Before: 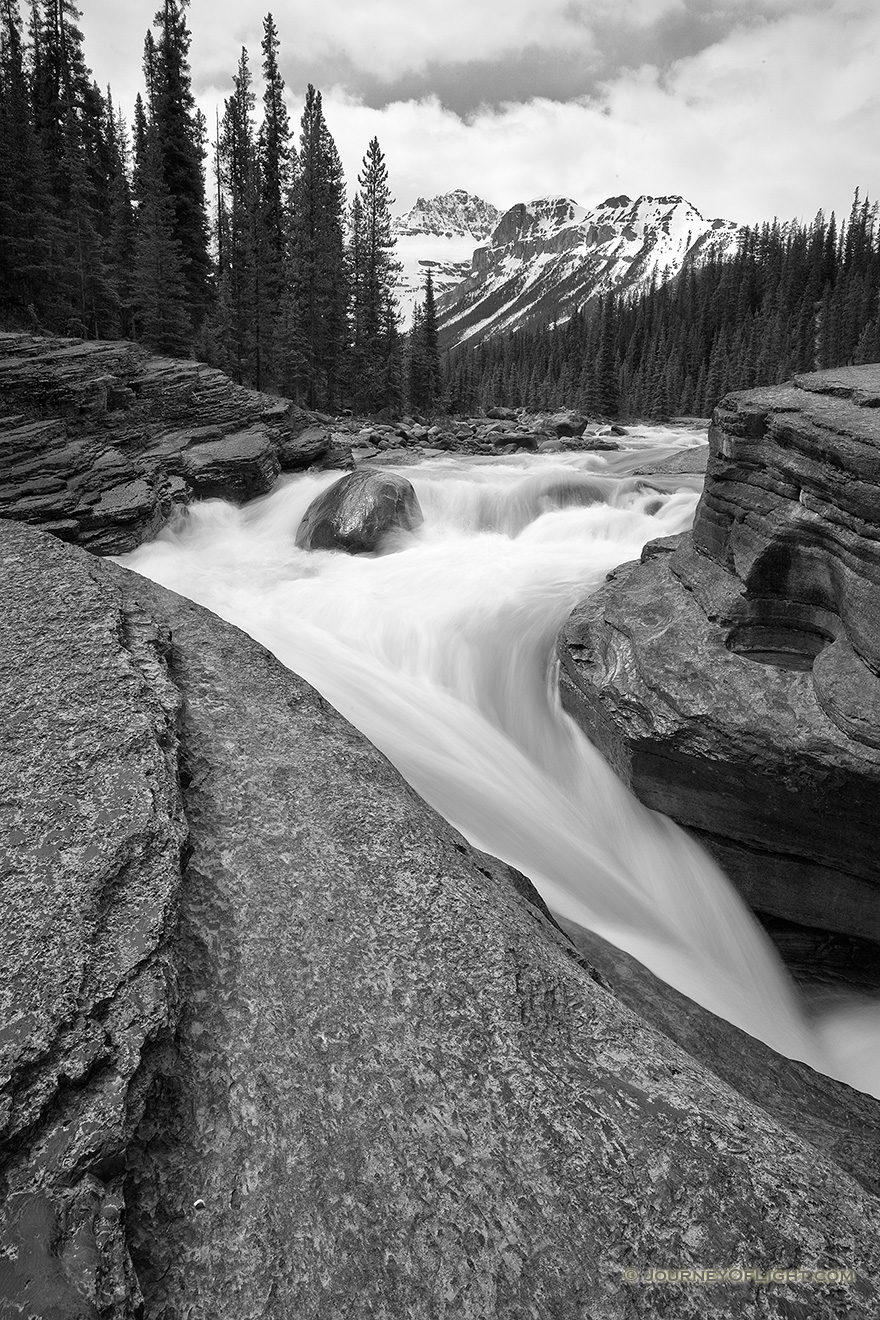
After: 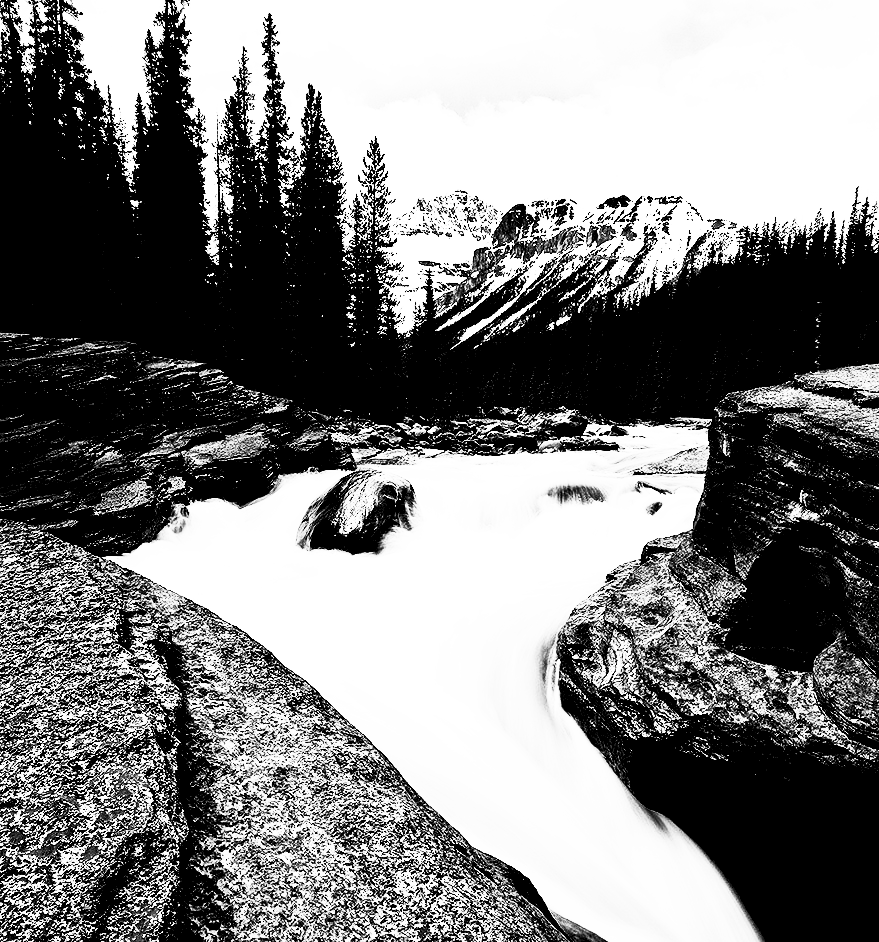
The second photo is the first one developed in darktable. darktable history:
color contrast: green-magenta contrast 1.2, blue-yellow contrast 1.2
crop: bottom 28.576%
contrast brightness saturation: contrast 0.57, brightness 0.57, saturation -0.34
monochrome: on, module defaults
exposure: black level correction 0.1, exposure -0.092 EV, compensate highlight preservation false
rgb curve: curves: ch0 [(0, 0) (0.21, 0.15) (0.24, 0.21) (0.5, 0.75) (0.75, 0.96) (0.89, 0.99) (1, 1)]; ch1 [(0, 0.02) (0.21, 0.13) (0.25, 0.2) (0.5, 0.67) (0.75, 0.9) (0.89, 0.97) (1, 1)]; ch2 [(0, 0.02) (0.21, 0.13) (0.25, 0.2) (0.5, 0.67) (0.75, 0.9) (0.89, 0.97) (1, 1)], compensate middle gray true
